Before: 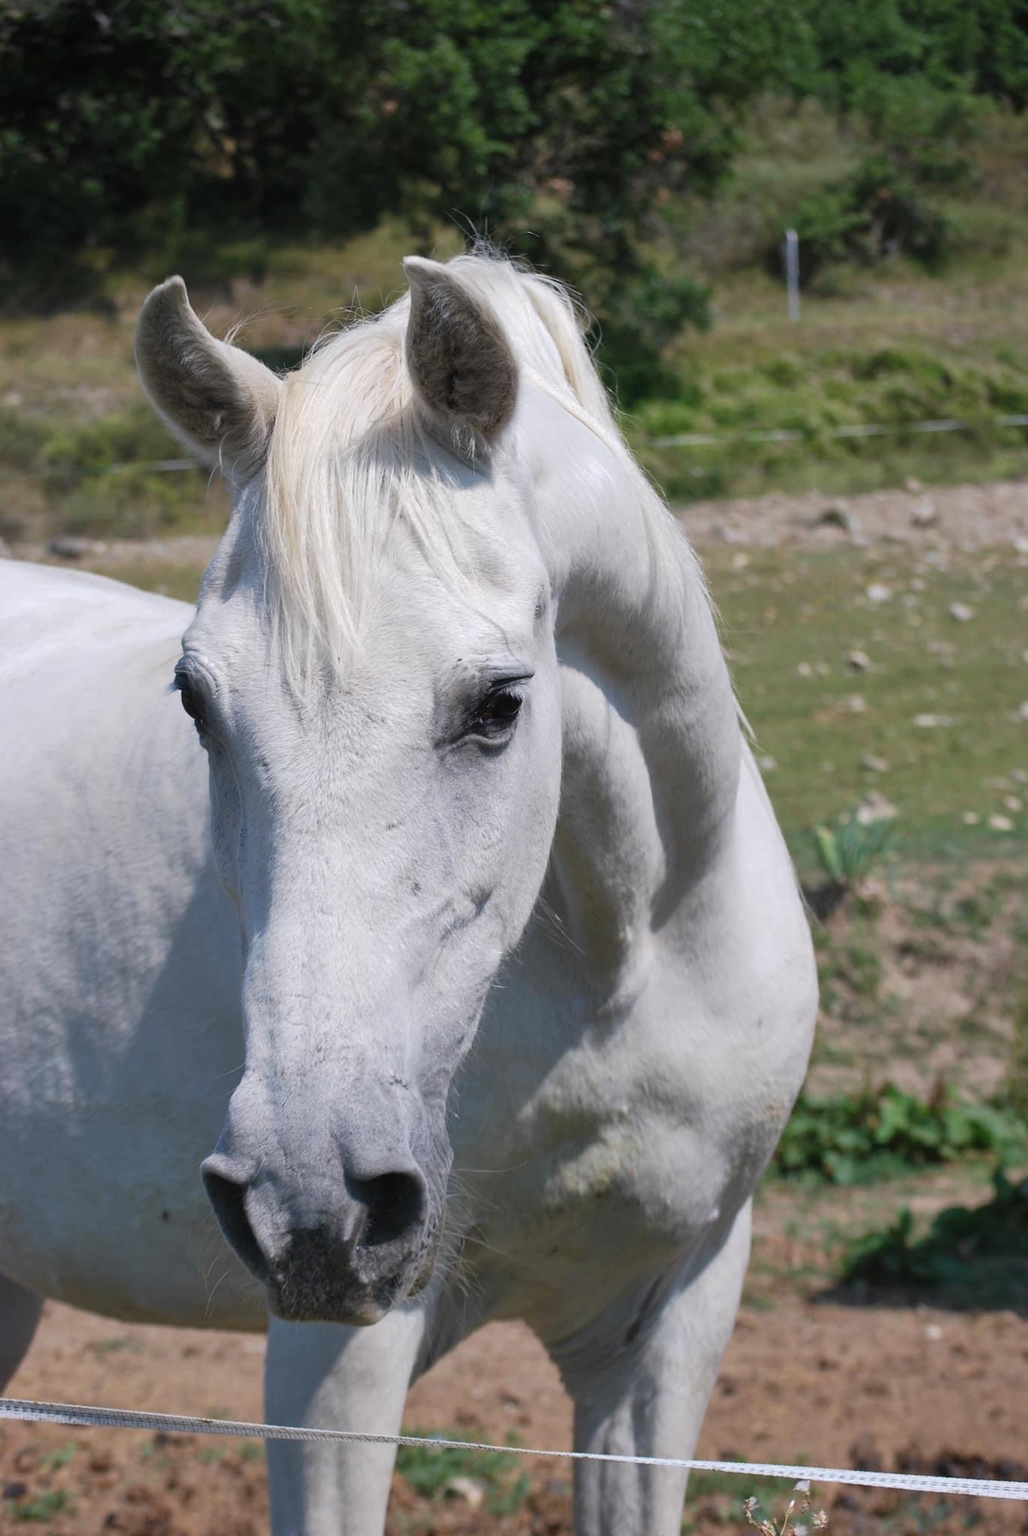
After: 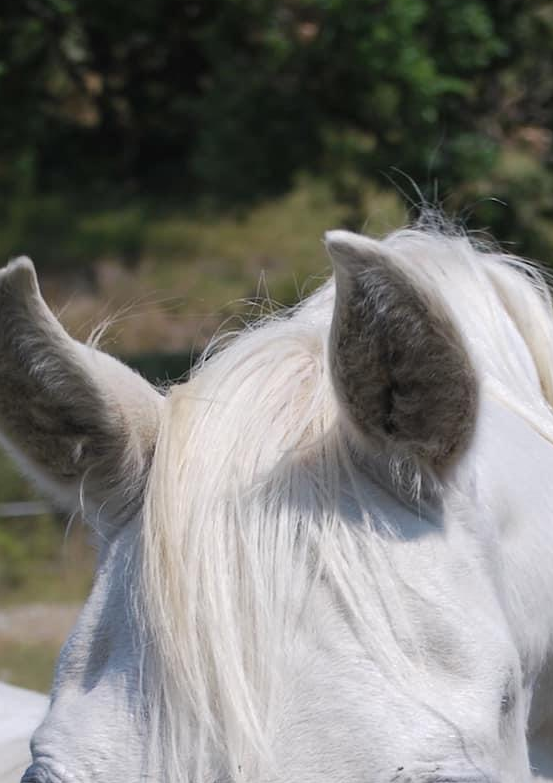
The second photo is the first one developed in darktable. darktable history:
crop: left 15.524%, top 5.455%, right 44.043%, bottom 56.269%
